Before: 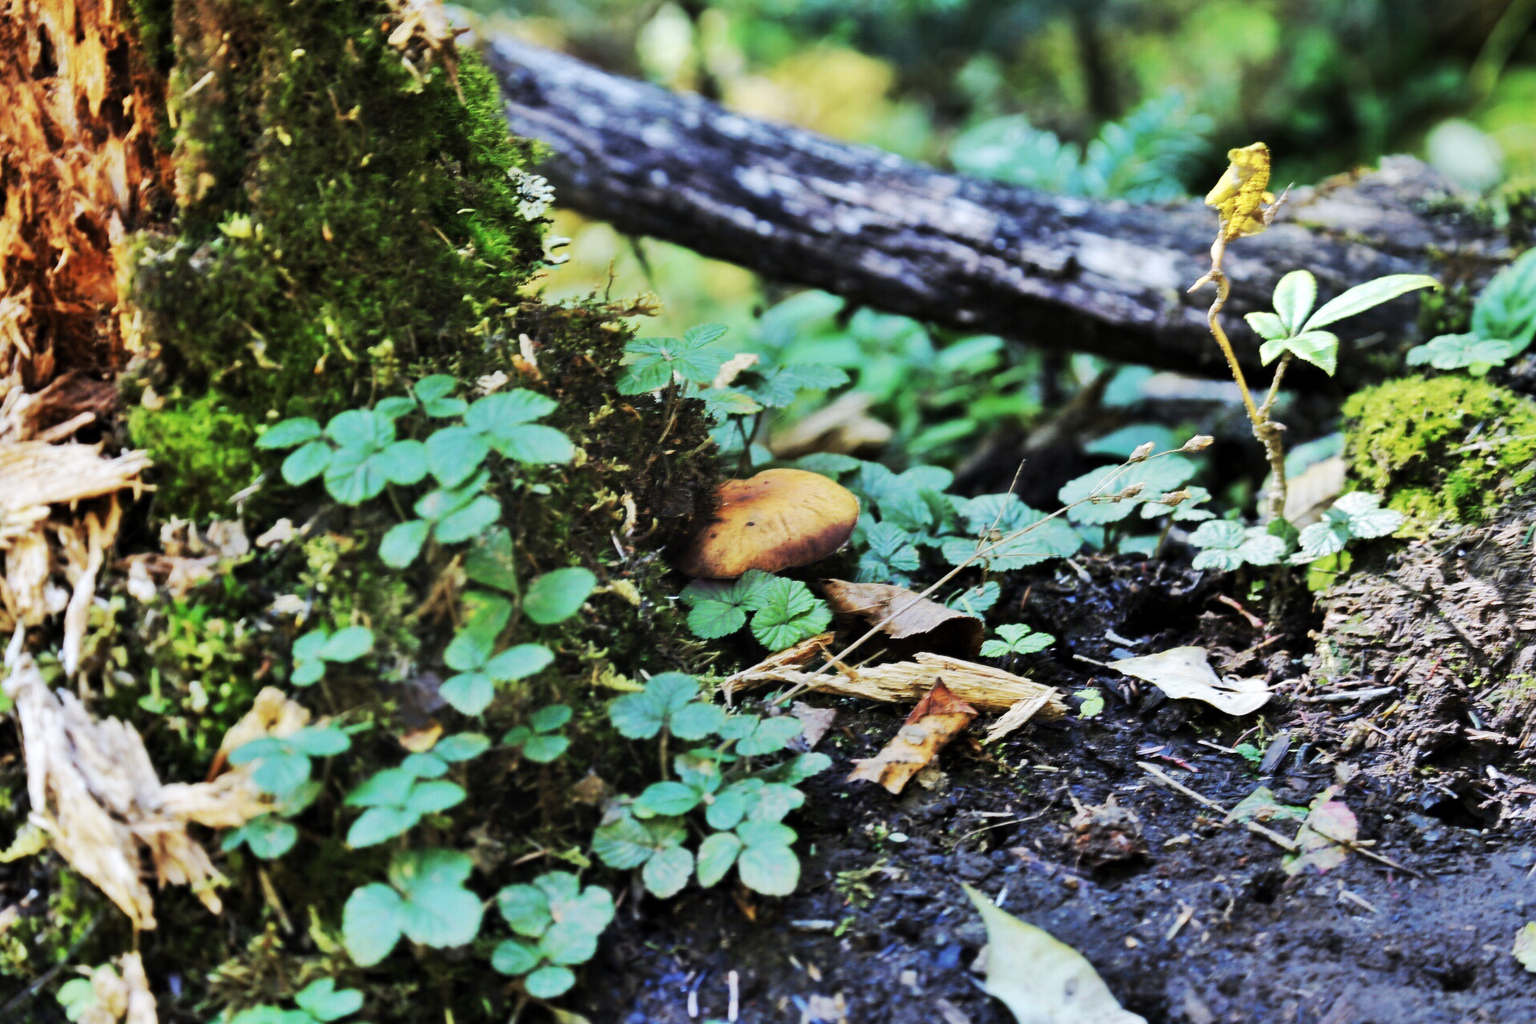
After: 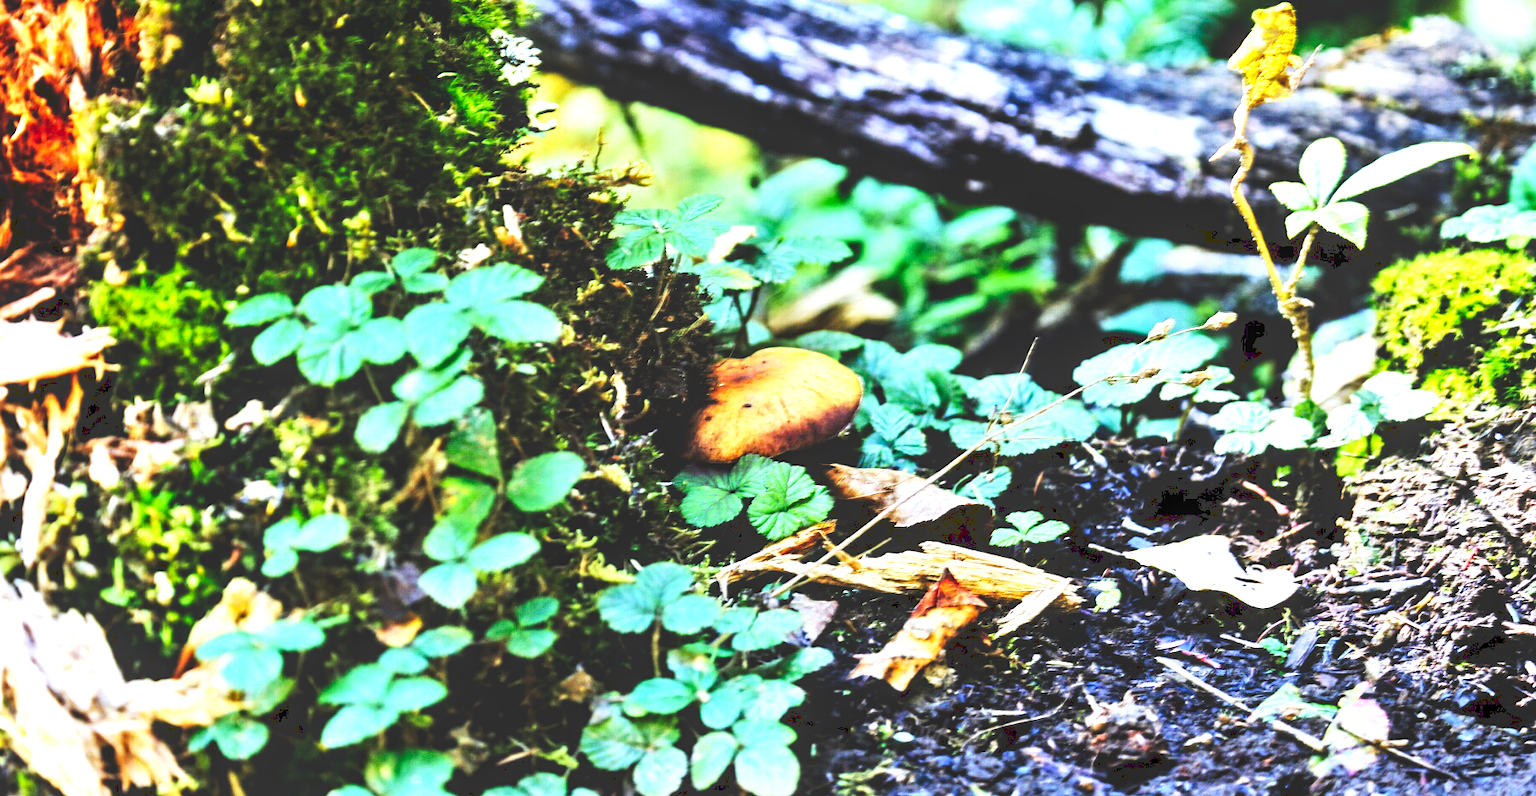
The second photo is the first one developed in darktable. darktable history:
tone curve: curves: ch0 [(0, 0) (0.003, 0.161) (0.011, 0.161) (0.025, 0.161) (0.044, 0.161) (0.069, 0.161) (0.1, 0.161) (0.136, 0.163) (0.177, 0.179) (0.224, 0.207) (0.277, 0.243) (0.335, 0.292) (0.399, 0.361) (0.468, 0.452) (0.543, 0.547) (0.623, 0.638) (0.709, 0.731) (0.801, 0.826) (0.898, 0.911) (1, 1)], preserve colors none
crop and rotate: left 2.836%, top 13.694%, right 2.502%, bottom 12.662%
exposure: exposure 1 EV, compensate highlight preservation false
contrast brightness saturation: contrast 0.077, saturation 0.198
local contrast: on, module defaults
